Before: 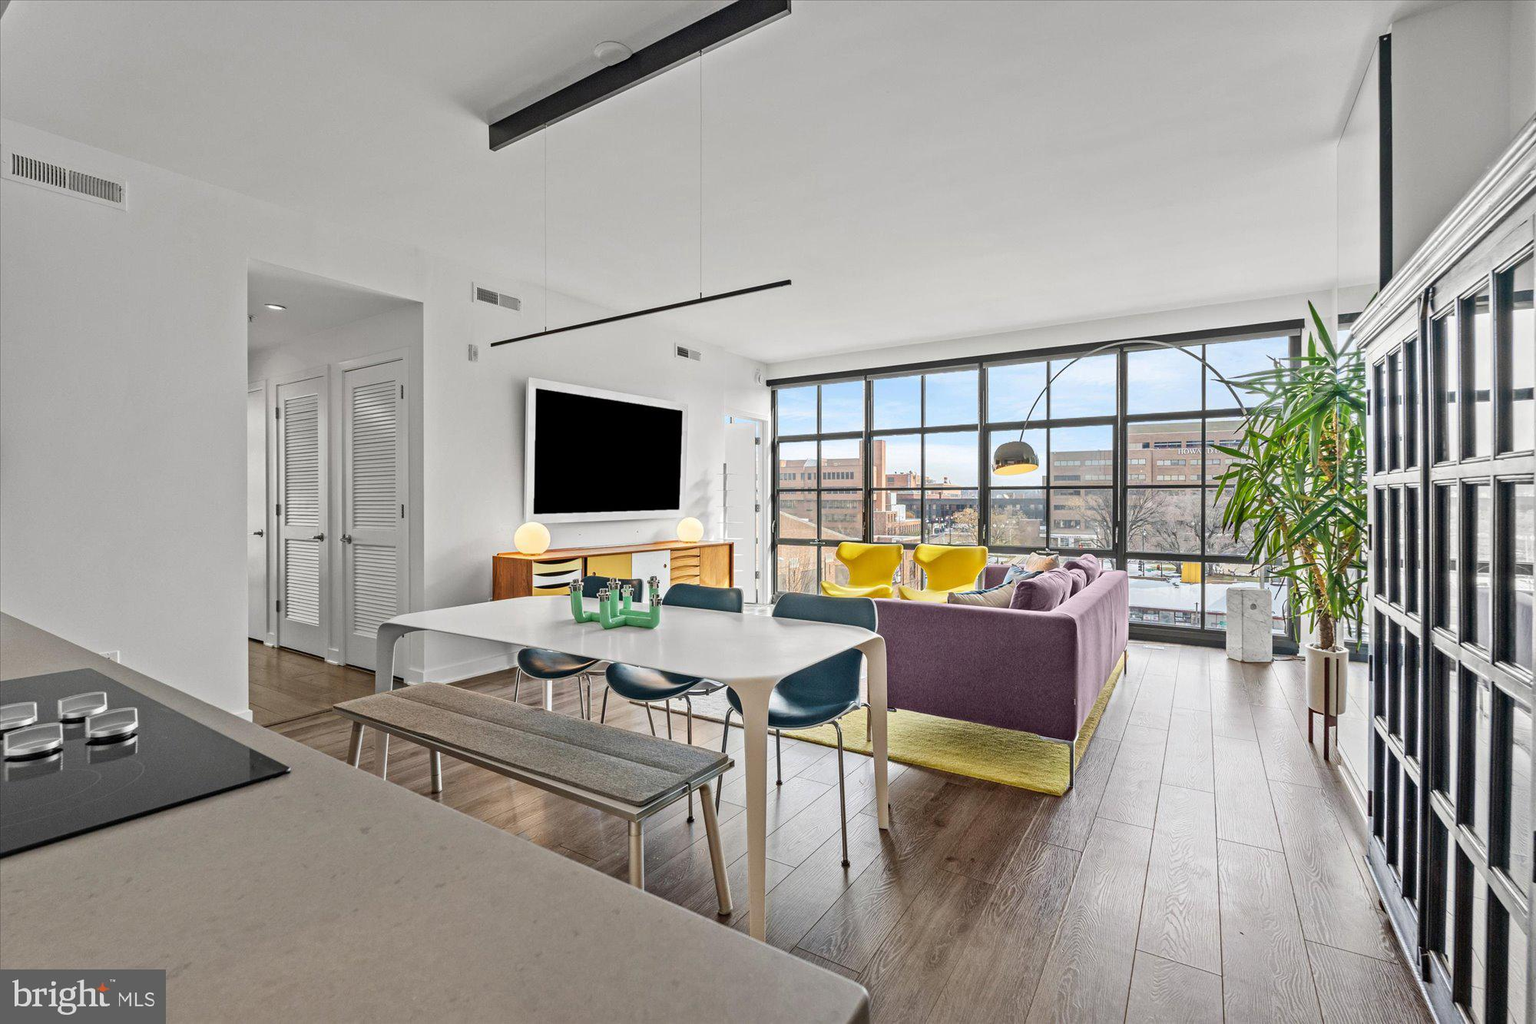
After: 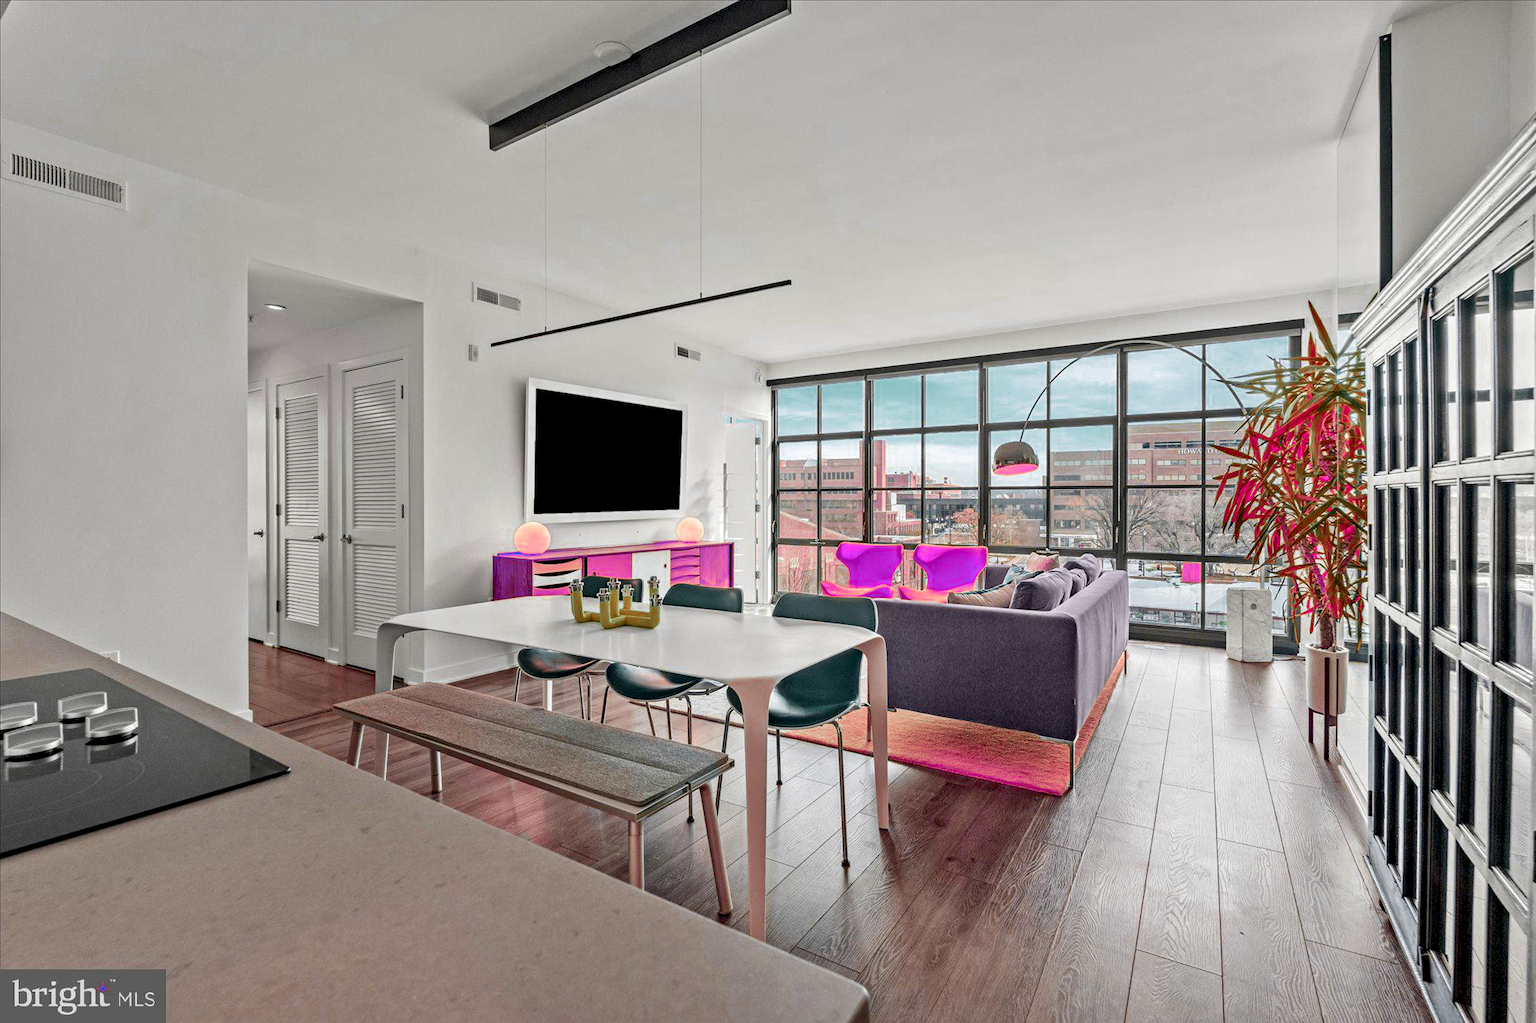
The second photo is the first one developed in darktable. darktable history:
color zones: curves: ch0 [(0.826, 0.353)]; ch1 [(0.242, 0.647) (0.889, 0.342)]; ch2 [(0.246, 0.089) (0.969, 0.068)]
local contrast: highlights 101%, shadows 102%, detail 119%, midtone range 0.2
levels: white 99.98%
exposure: black level correction 0.005, exposure 0.003 EV, compensate highlight preservation false
